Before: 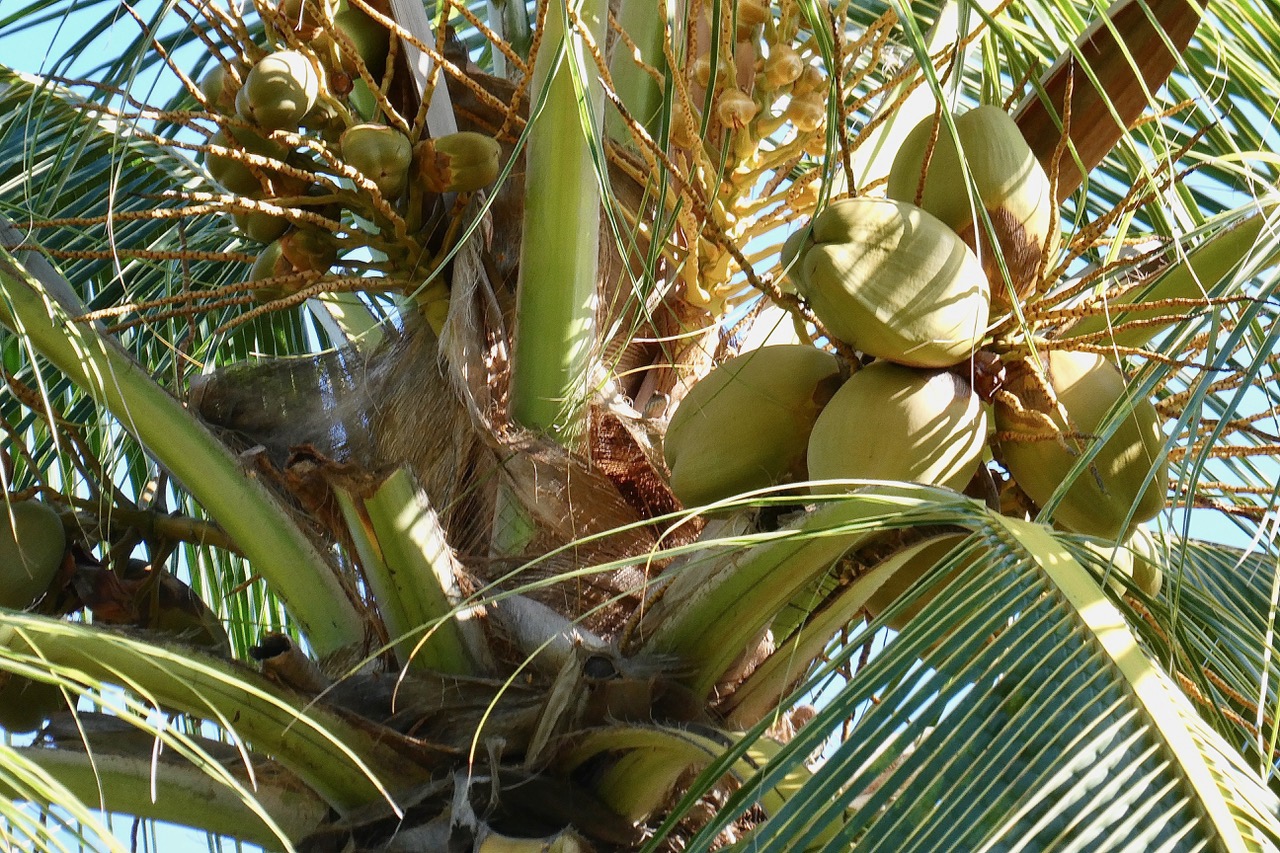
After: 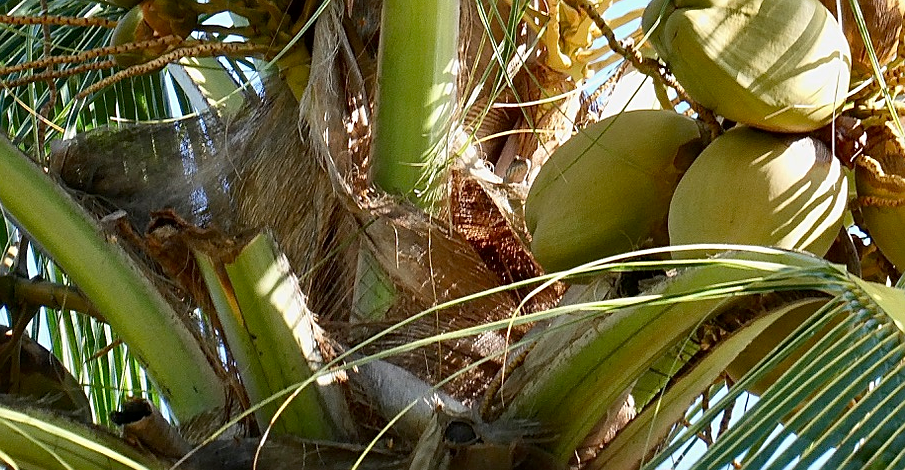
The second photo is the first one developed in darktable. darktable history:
sharpen: on, module defaults
crop: left 10.931%, top 27.564%, right 18.292%, bottom 17.254%
contrast brightness saturation: contrast 0.097, brightness 0.022, saturation 0.018
